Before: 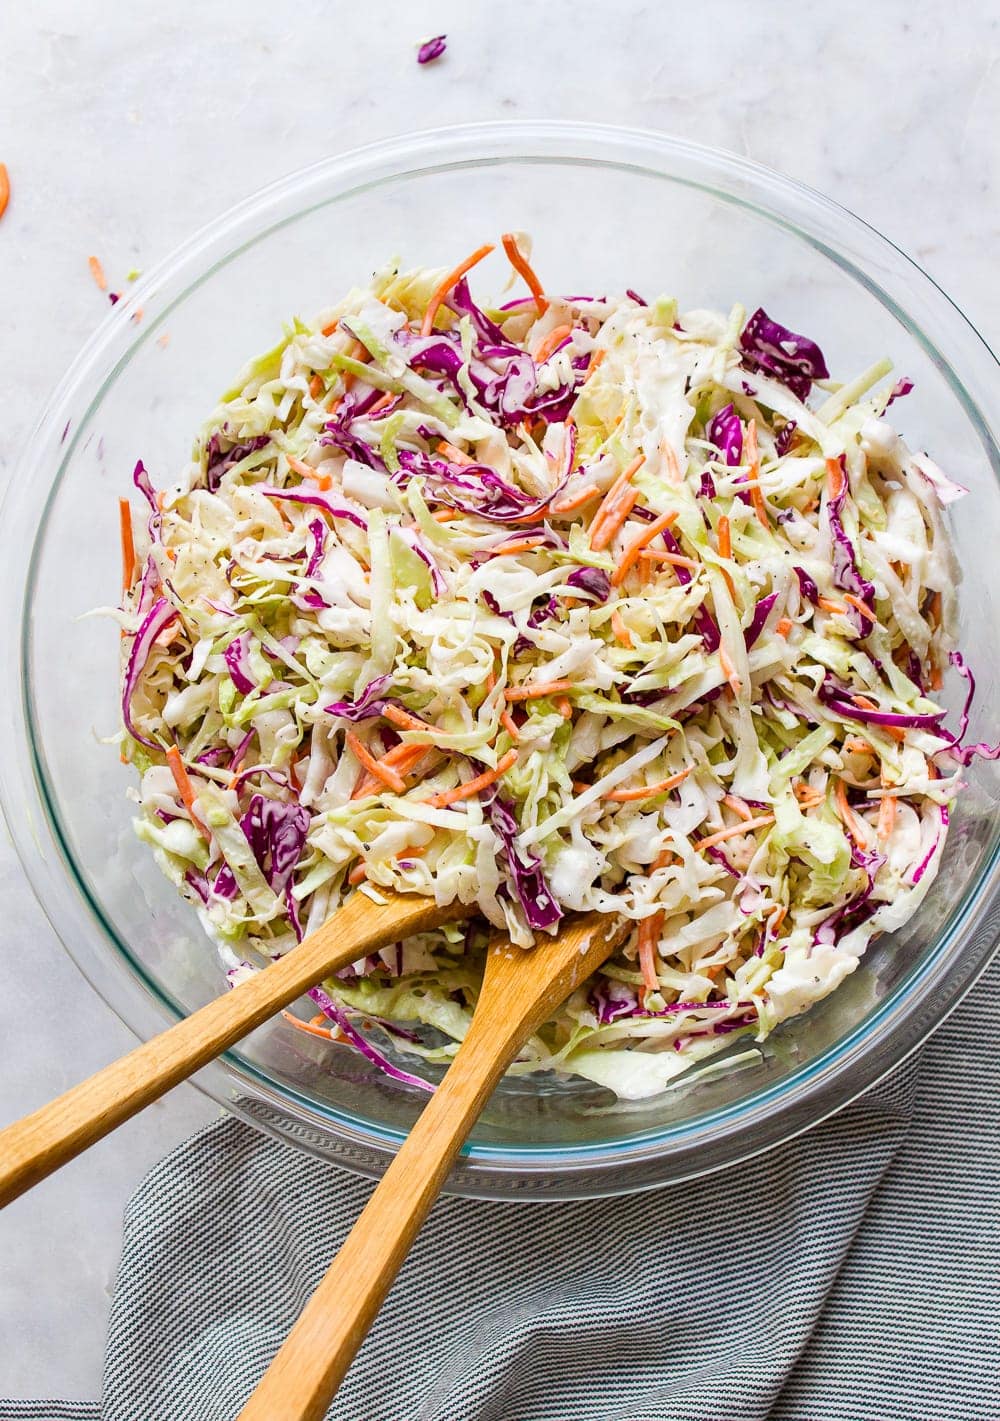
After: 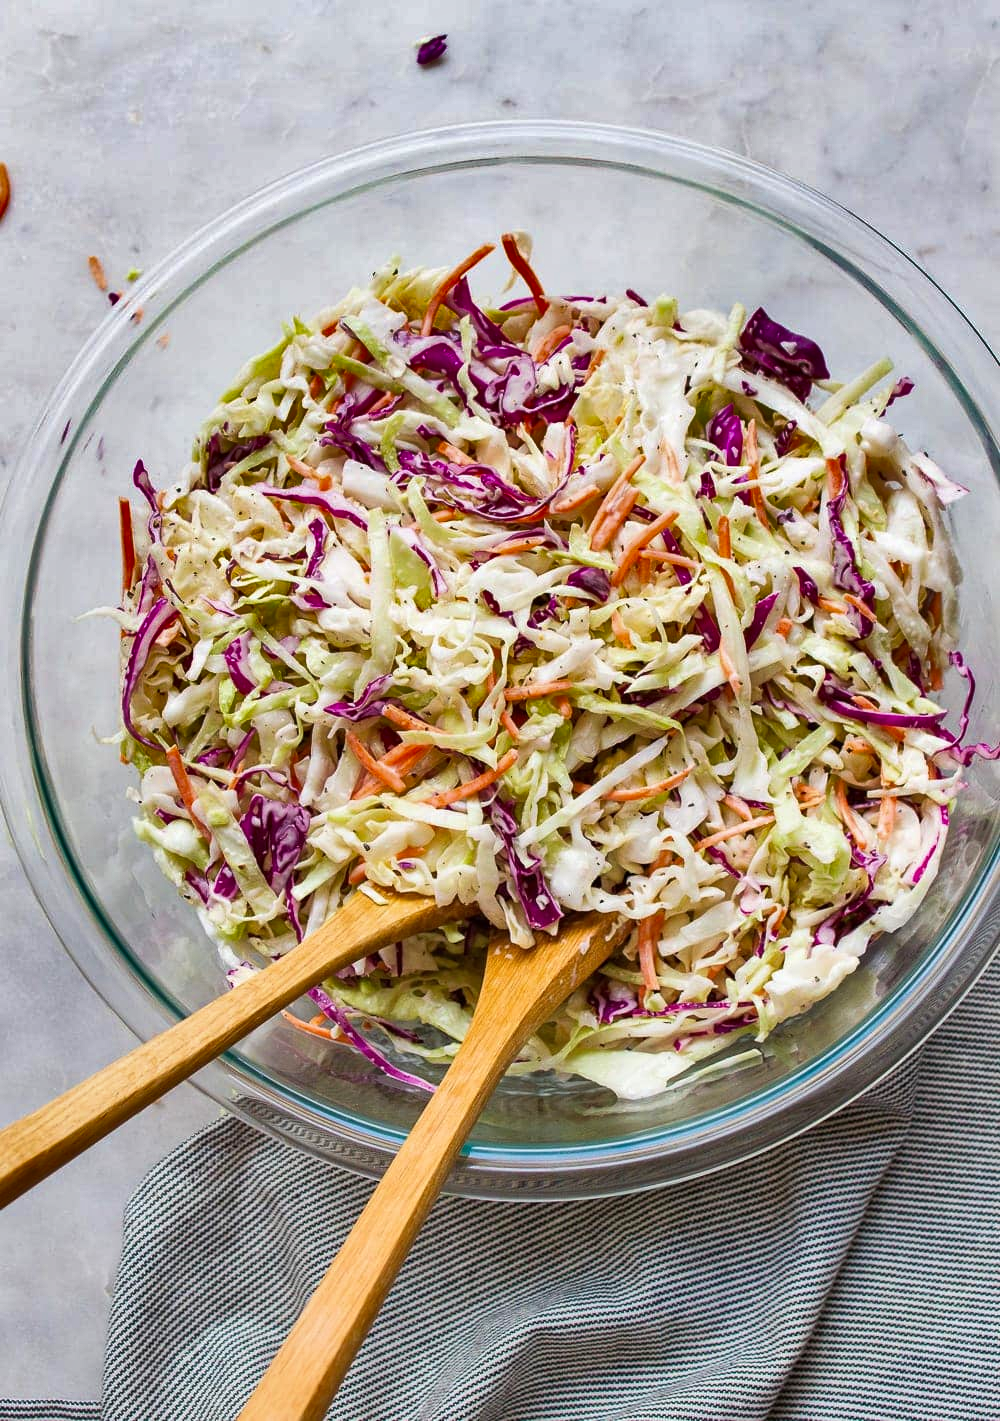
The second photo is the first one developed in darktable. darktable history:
shadows and highlights: shadows 30.71, highlights -62.82, soften with gaussian
velvia: strength 14.44%
